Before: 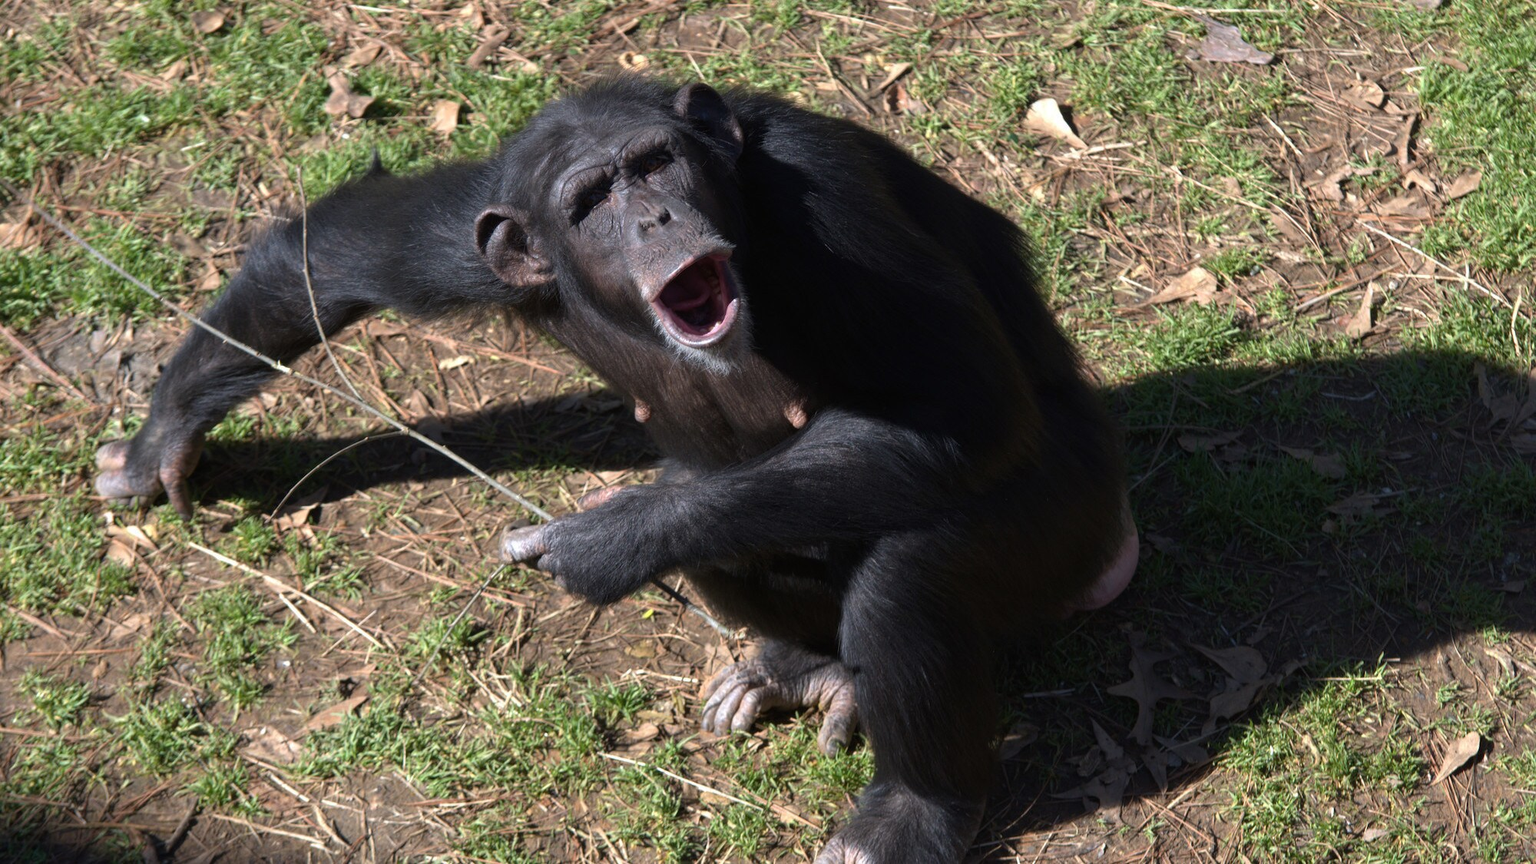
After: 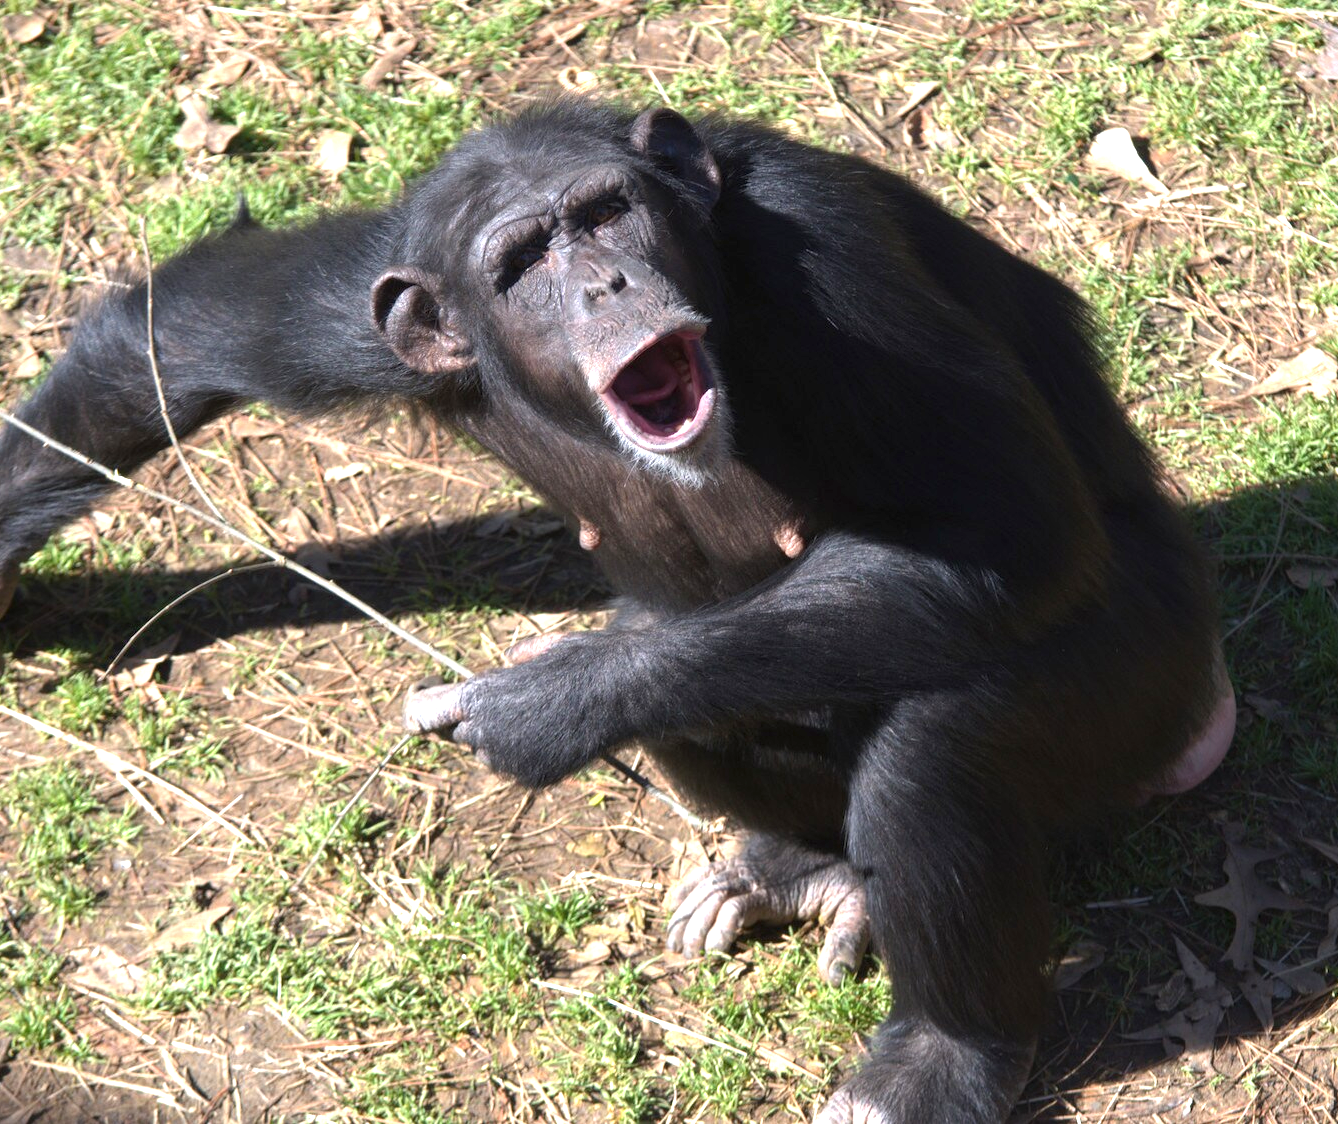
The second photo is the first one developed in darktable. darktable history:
exposure: black level correction 0, exposure 1.099 EV, compensate highlight preservation false
crop and rotate: left 12.359%, right 20.722%
